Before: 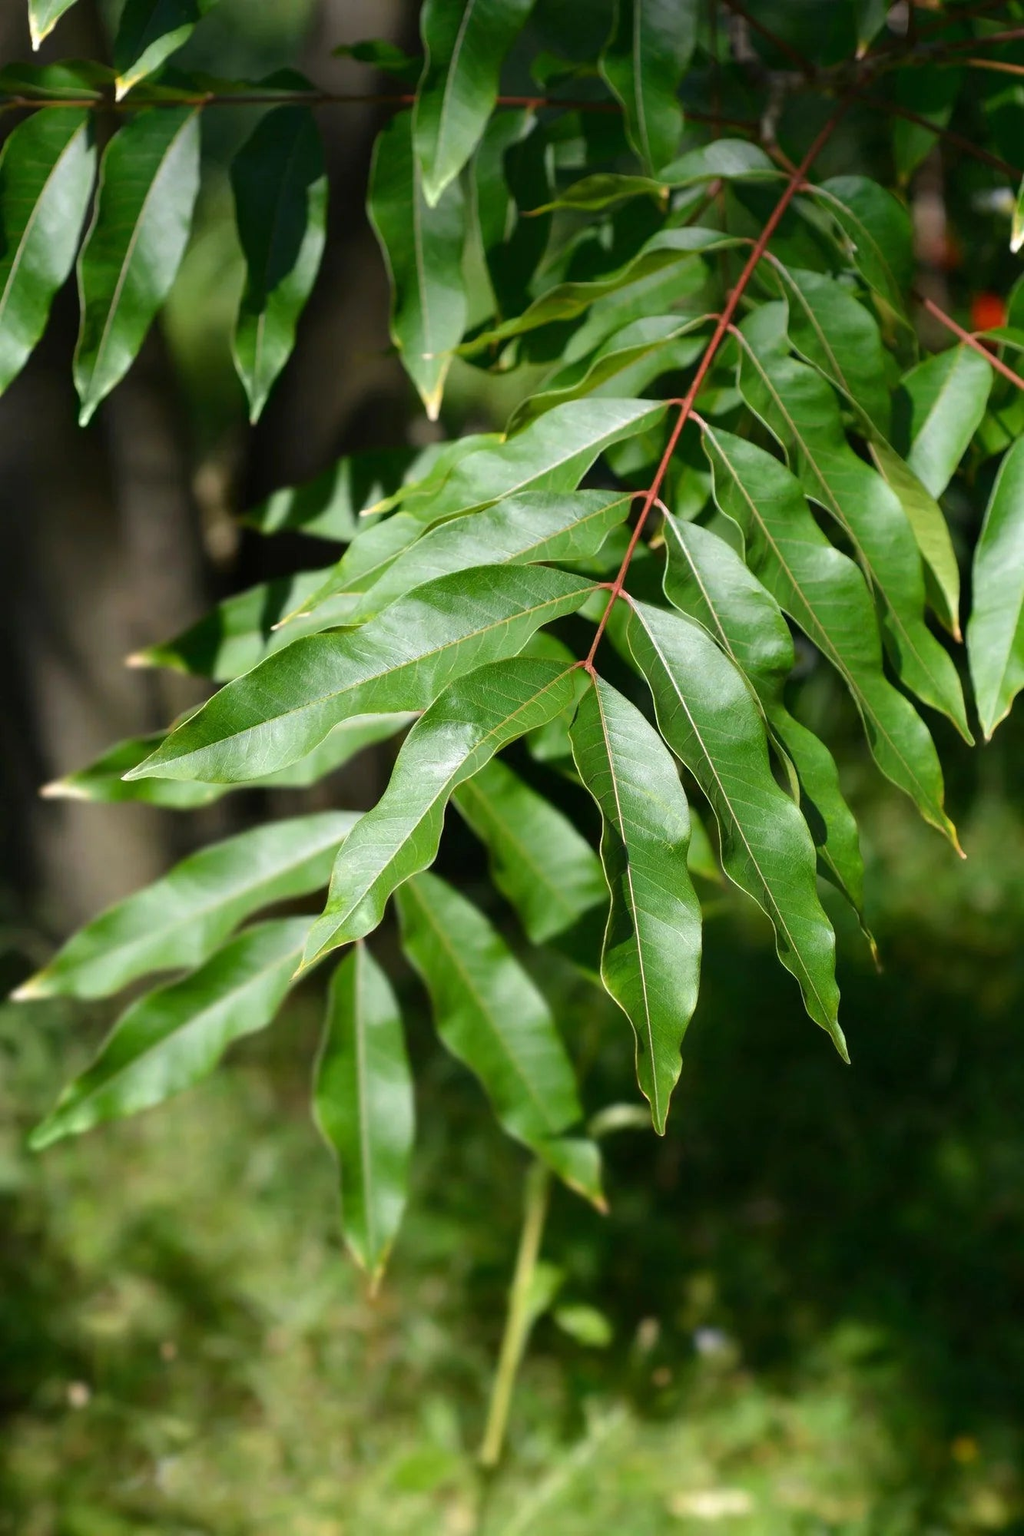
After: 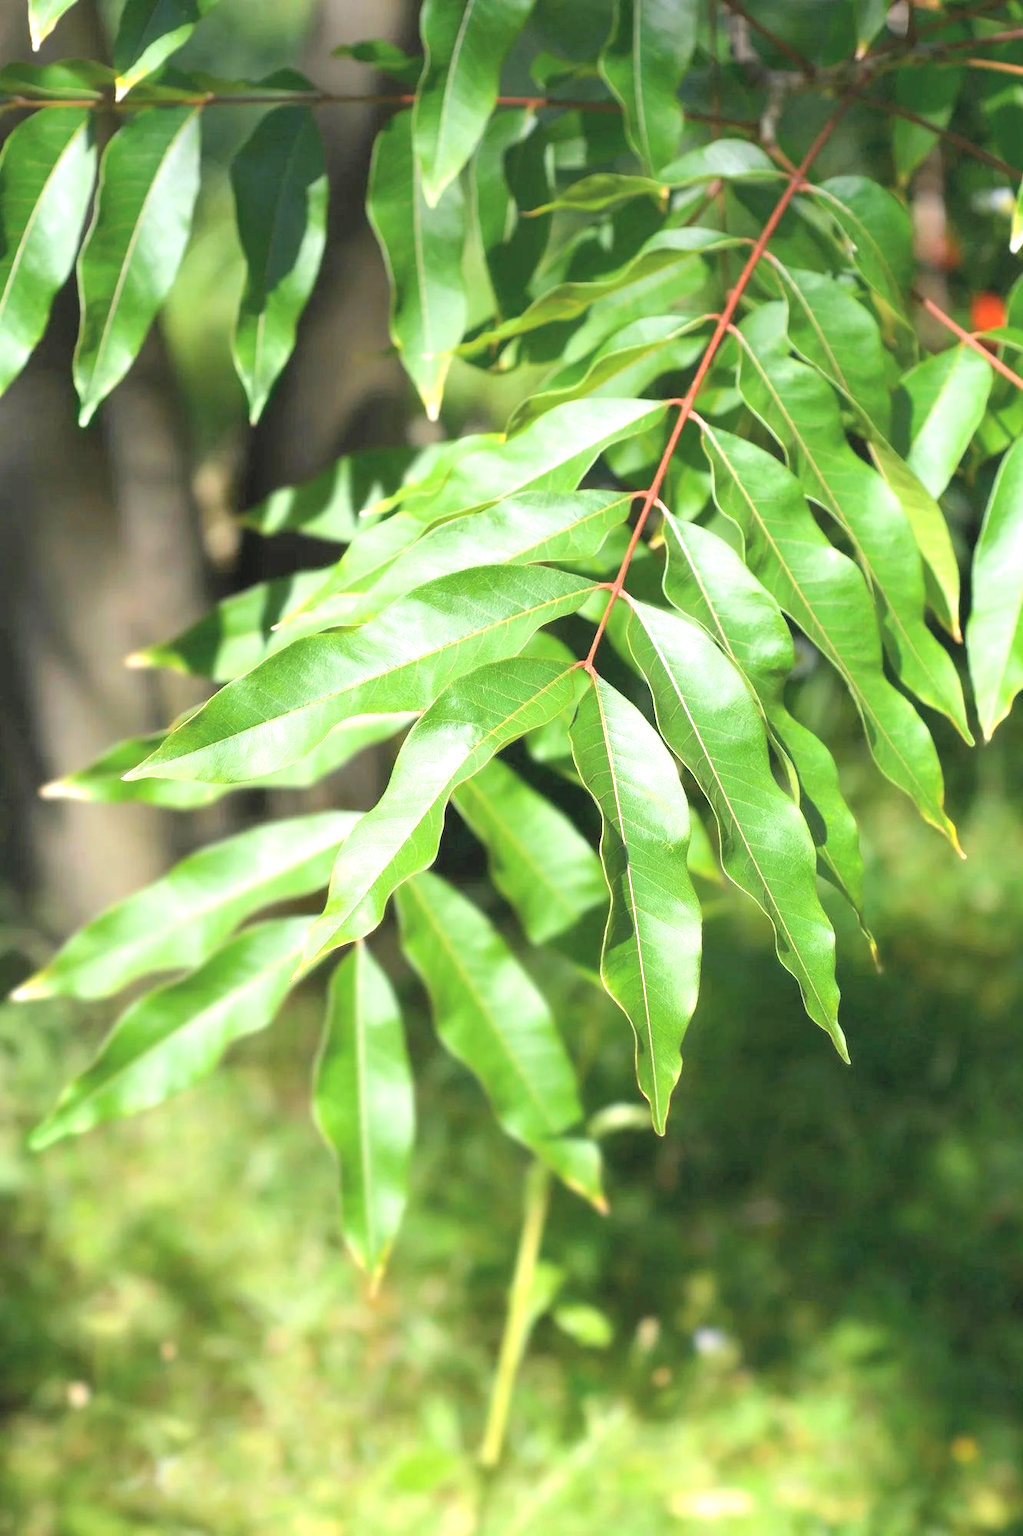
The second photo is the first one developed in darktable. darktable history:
exposure: exposure 1 EV, compensate highlight preservation false
contrast brightness saturation: brightness 0.28
